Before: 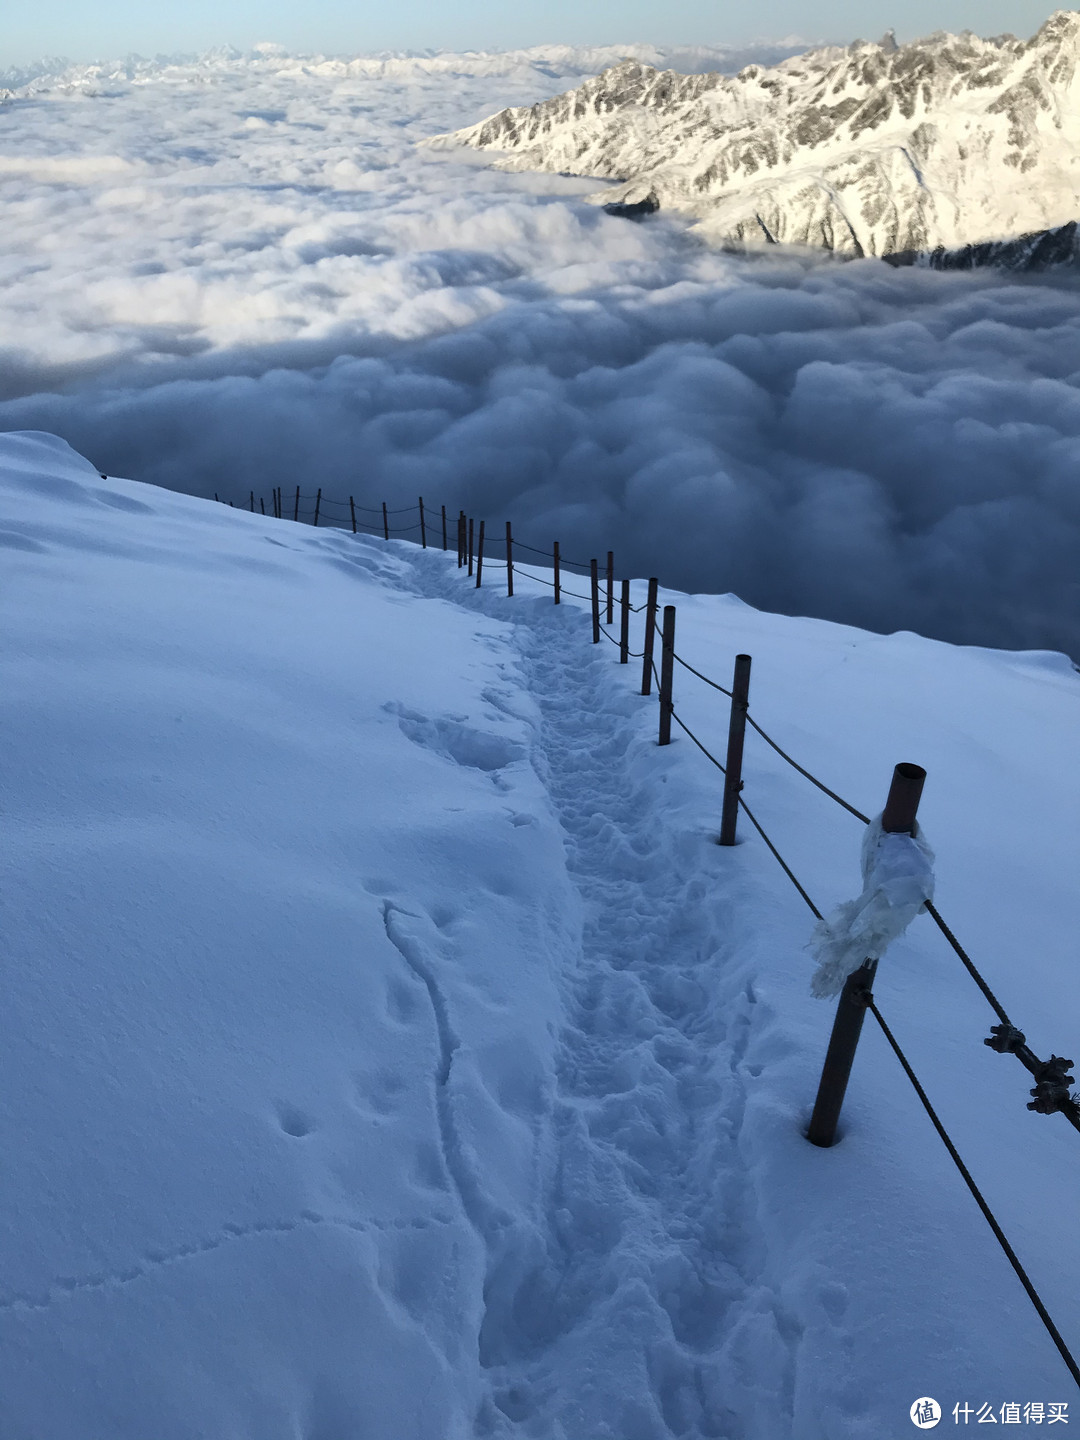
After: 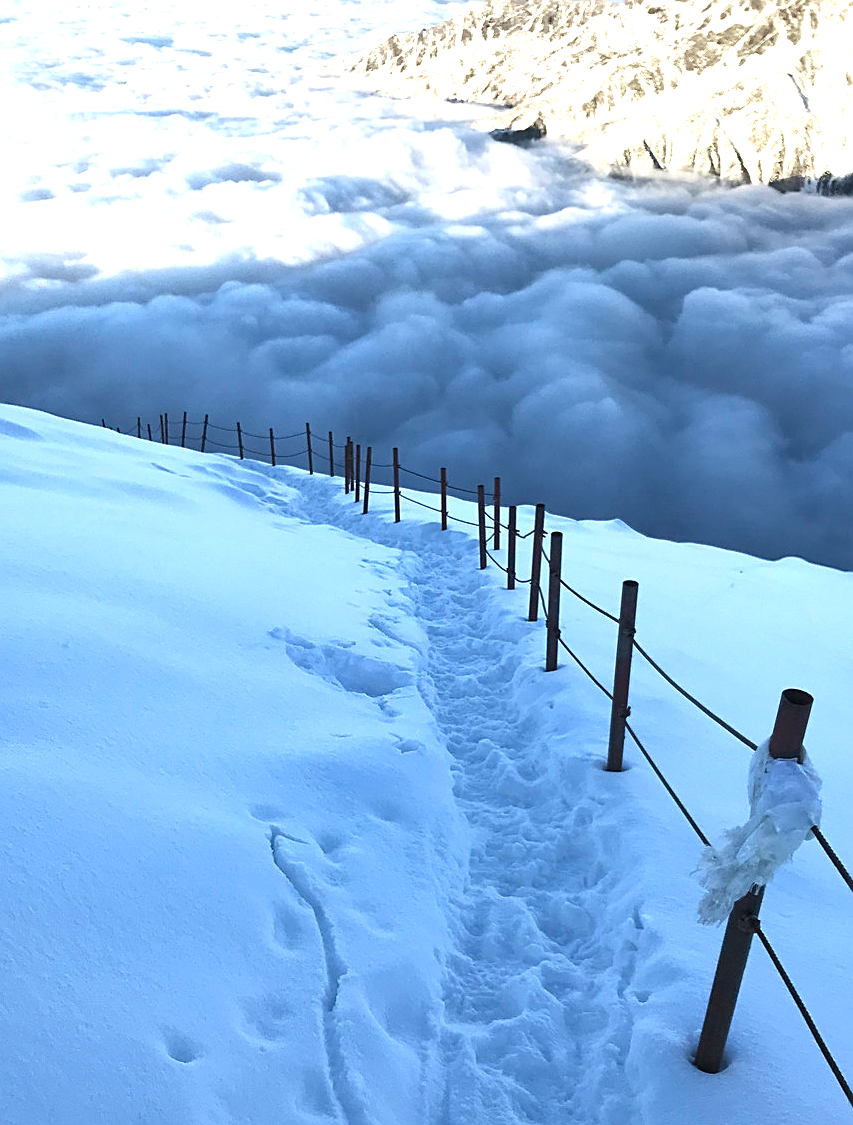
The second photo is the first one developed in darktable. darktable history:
crop and rotate: left 10.551%, top 5.139%, right 10.432%, bottom 16.73%
sharpen: on, module defaults
exposure: exposure 1.143 EV, compensate highlight preservation false
color balance rgb: power › chroma 0.245%, power › hue 60.62°, global offset › luminance 0.236%, perceptual saturation grading › global saturation 0.994%
